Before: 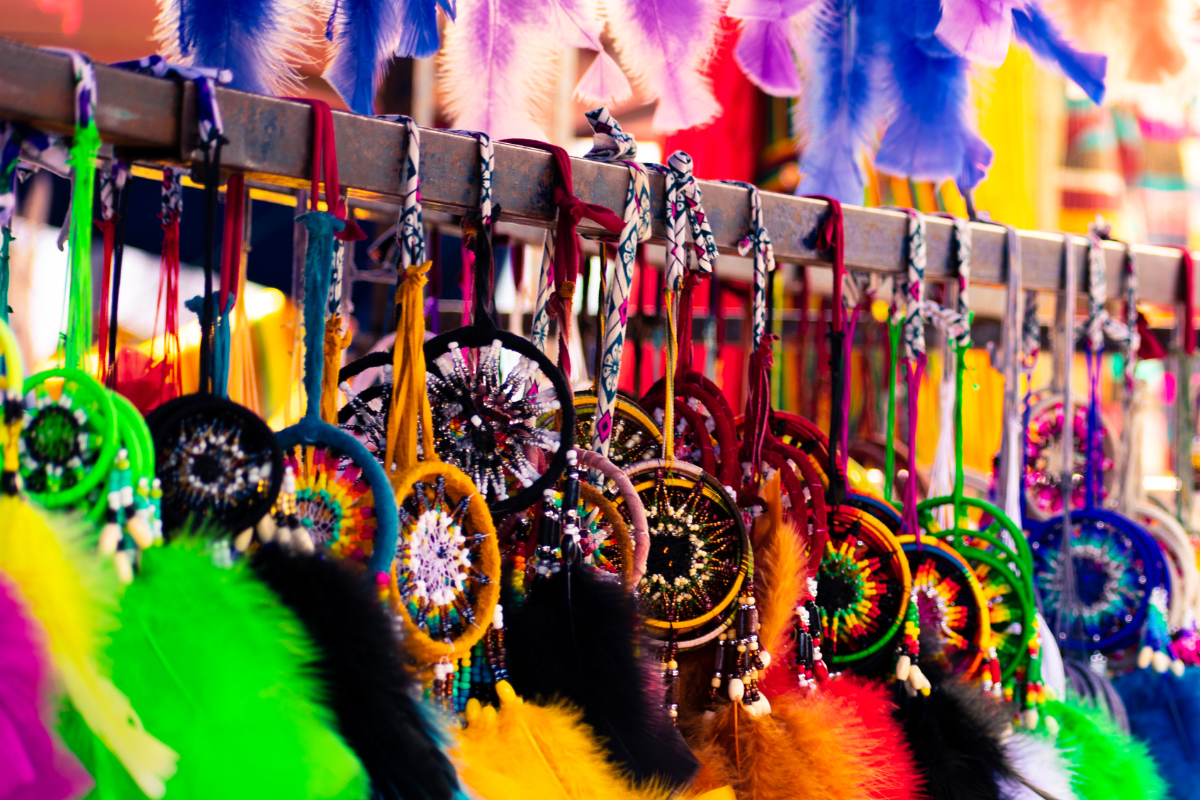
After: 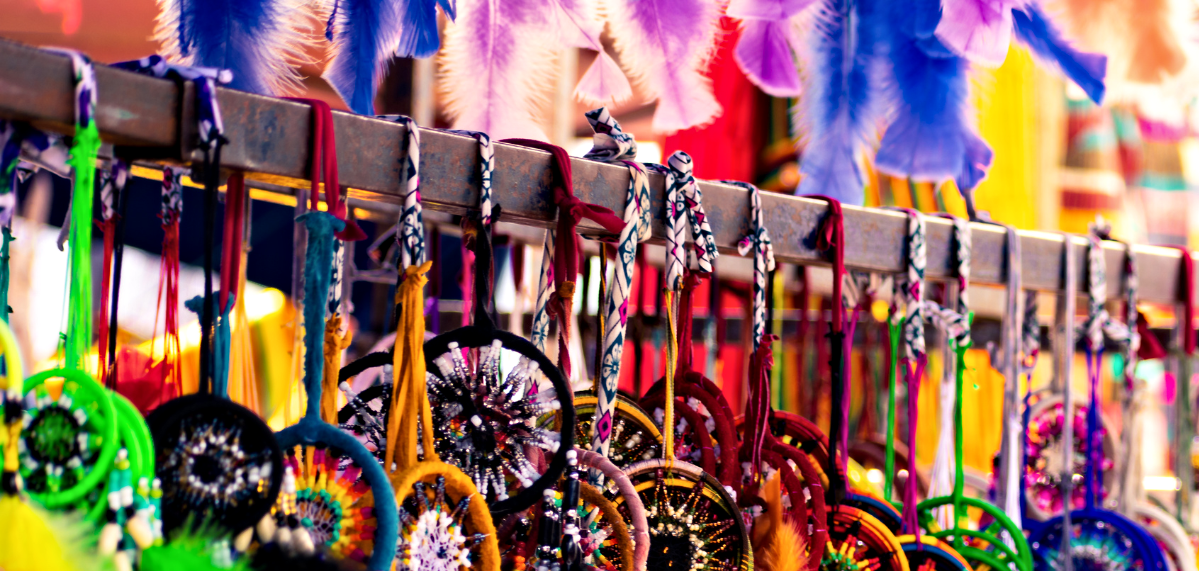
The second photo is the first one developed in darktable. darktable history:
crop: right 0%, bottom 28.535%
contrast equalizer: octaves 7, y [[0.5, 0.5, 0.544, 0.569, 0.5, 0.5], [0.5 ×6], [0.5 ×6], [0 ×6], [0 ×6]]
